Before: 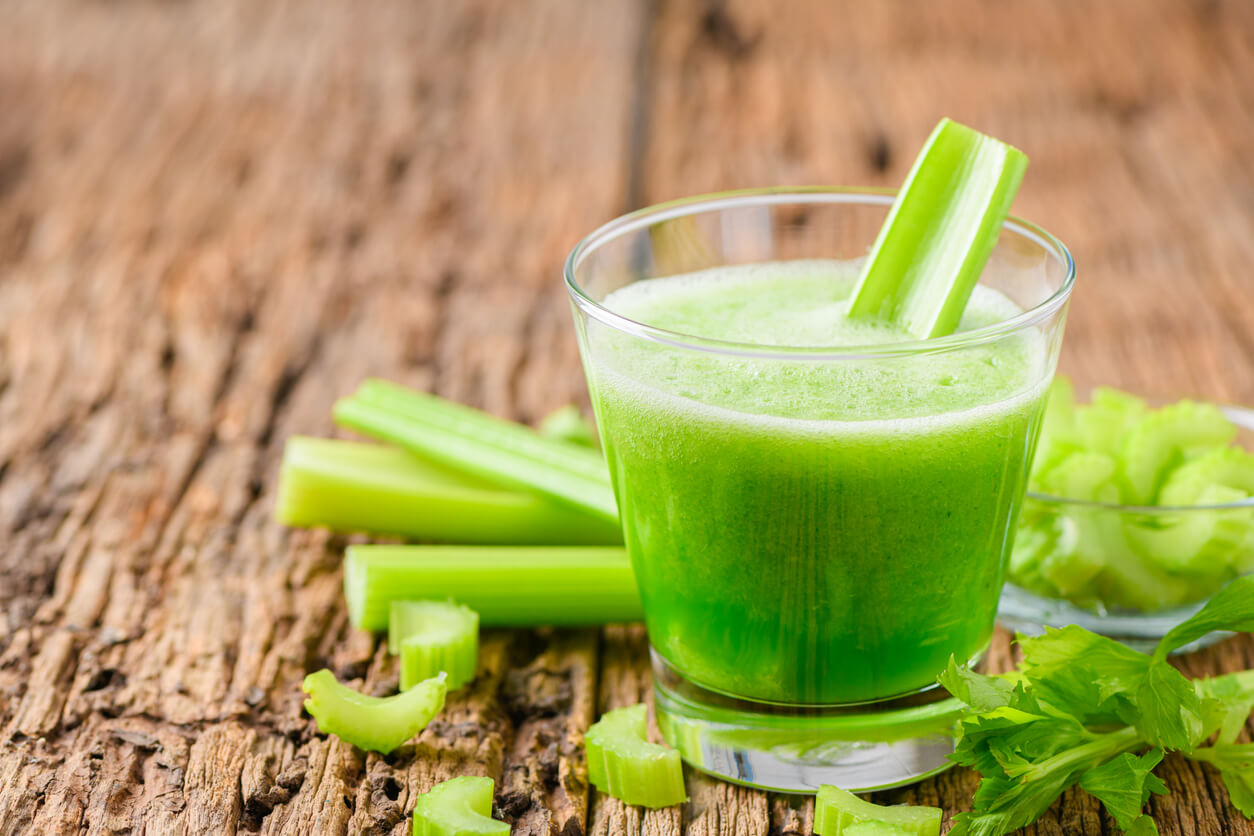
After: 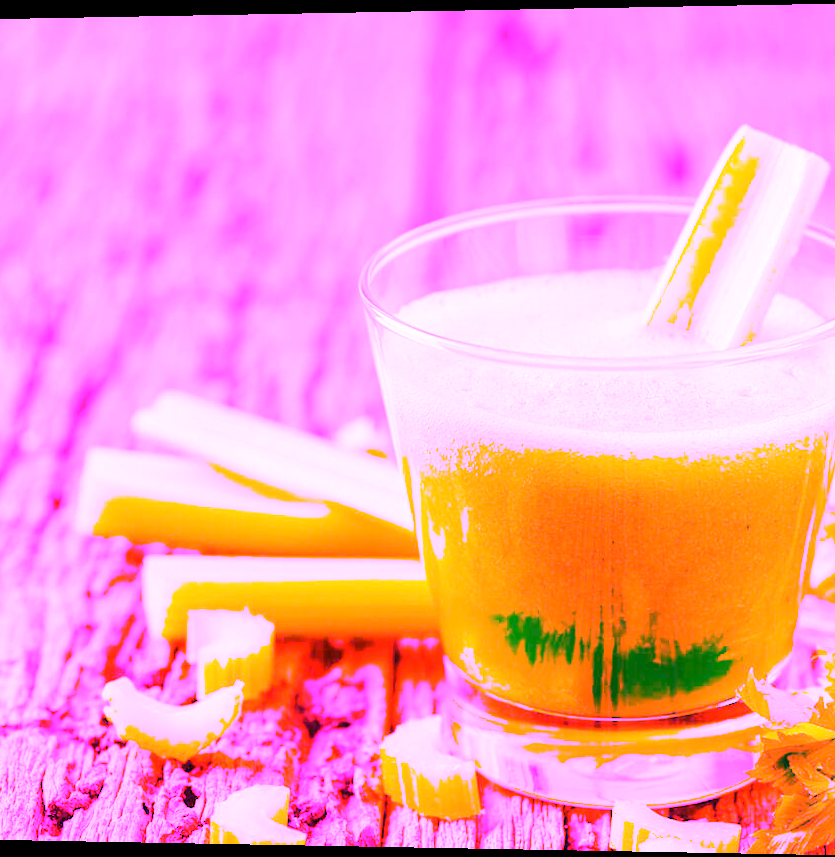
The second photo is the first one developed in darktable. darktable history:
white balance: red 8, blue 8
crop and rotate: left 15.055%, right 18.278%
rotate and perspective: lens shift (horizontal) -0.055, automatic cropping off
